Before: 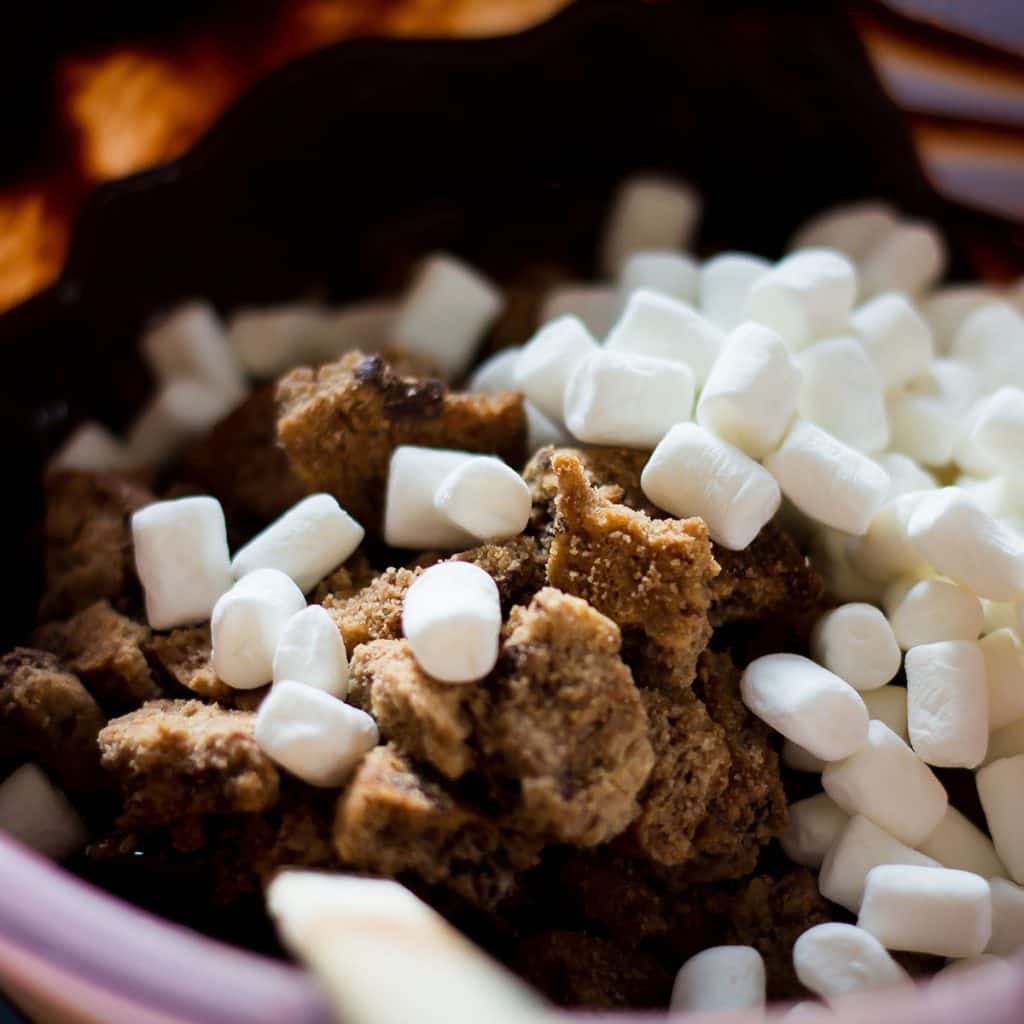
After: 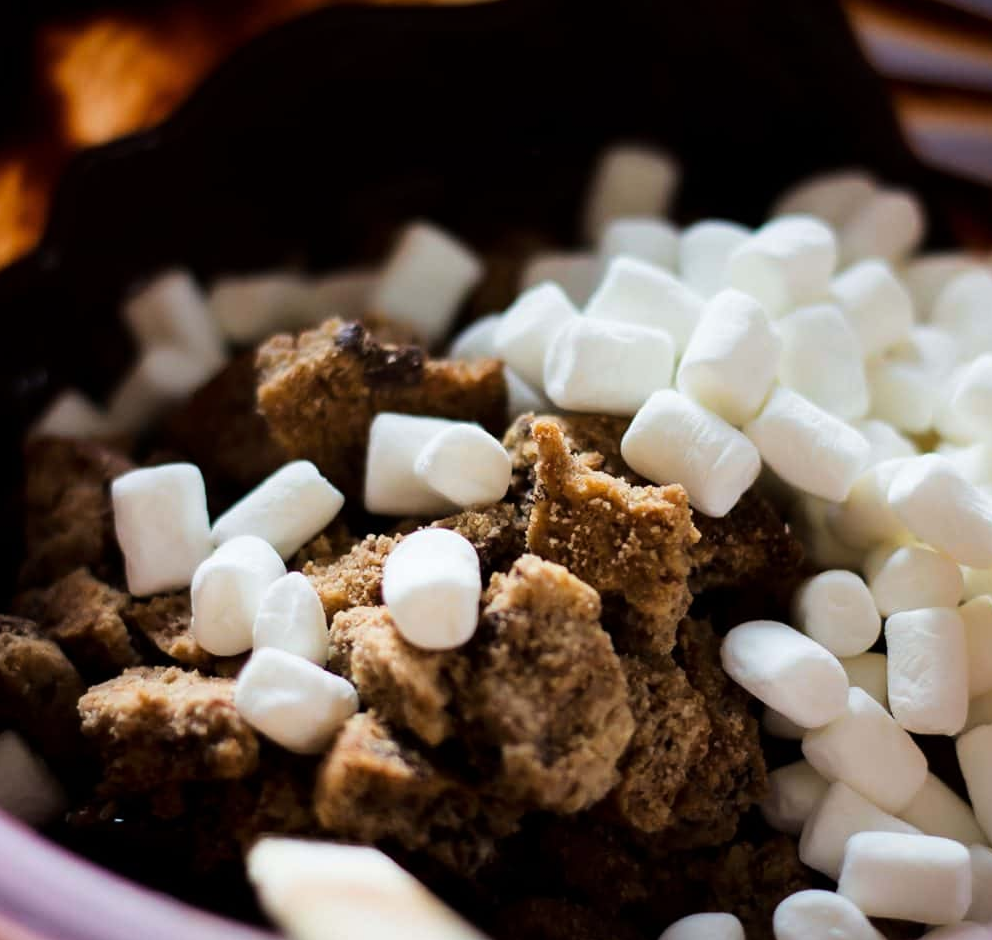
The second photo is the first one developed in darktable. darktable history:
tone curve: curves: ch0 [(0, 0) (0.08, 0.056) (0.4, 0.4) (0.6, 0.612) (0.92, 0.924) (1, 1)], color space Lab, linked channels, preserve colors none
crop: left 1.964%, top 3.251%, right 1.122%, bottom 4.933%
